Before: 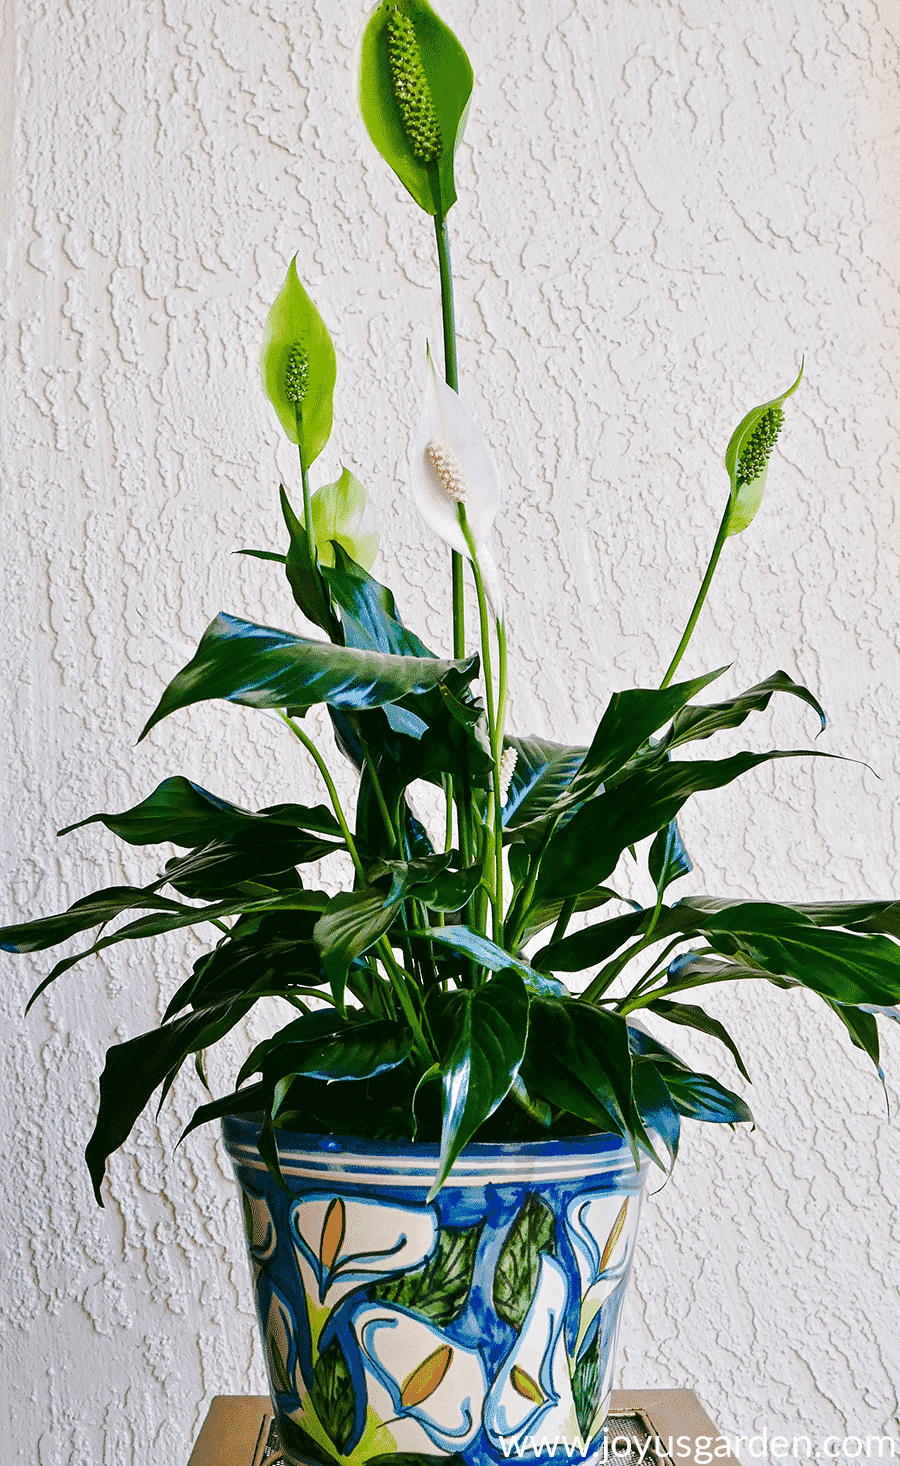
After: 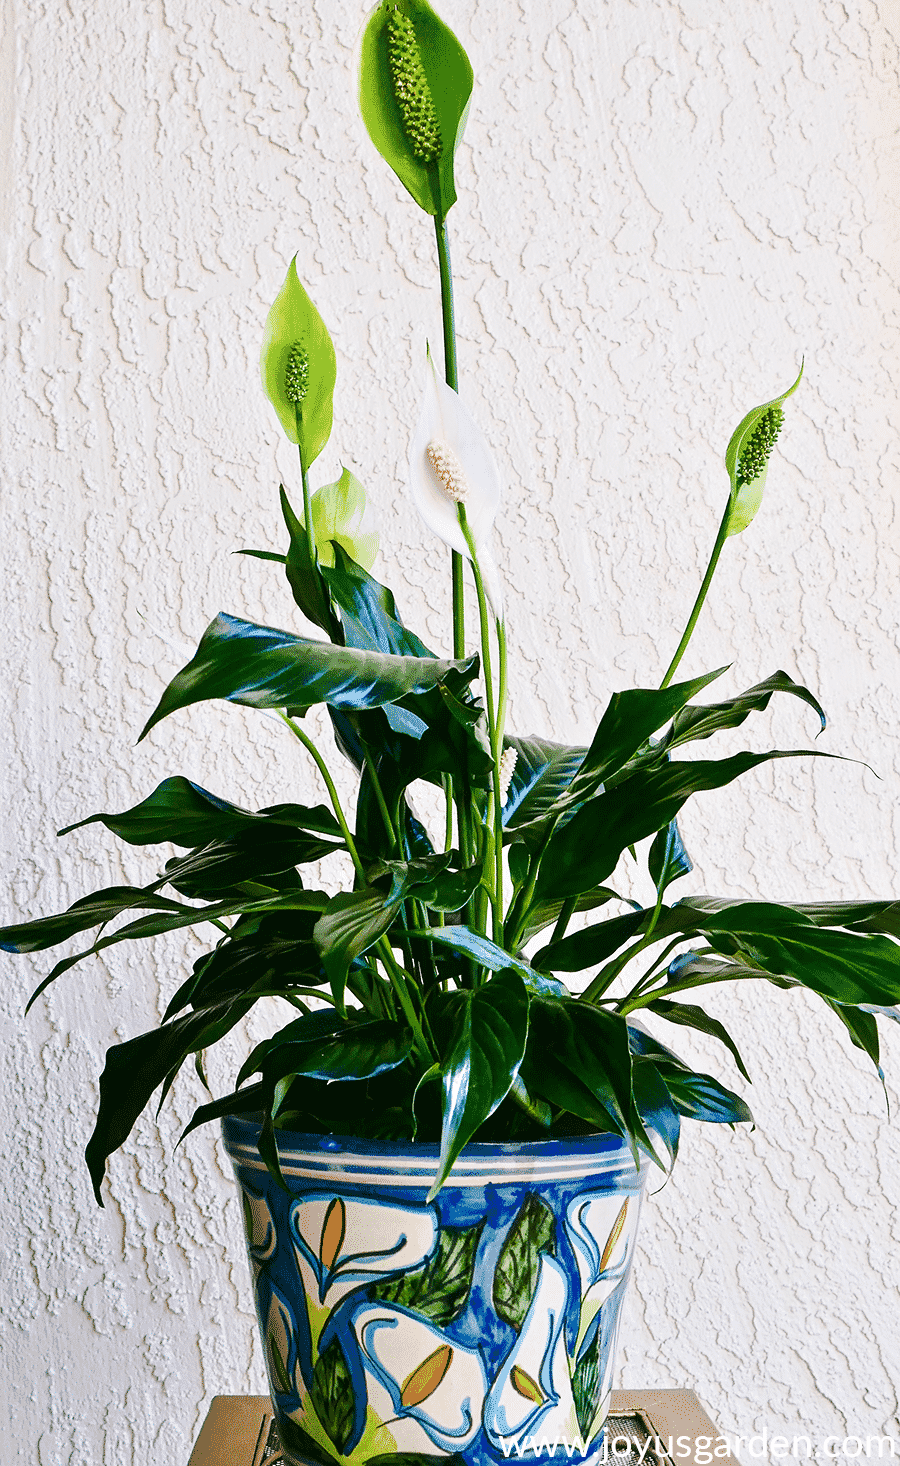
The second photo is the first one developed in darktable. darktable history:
shadows and highlights: shadows 0, highlights 40
